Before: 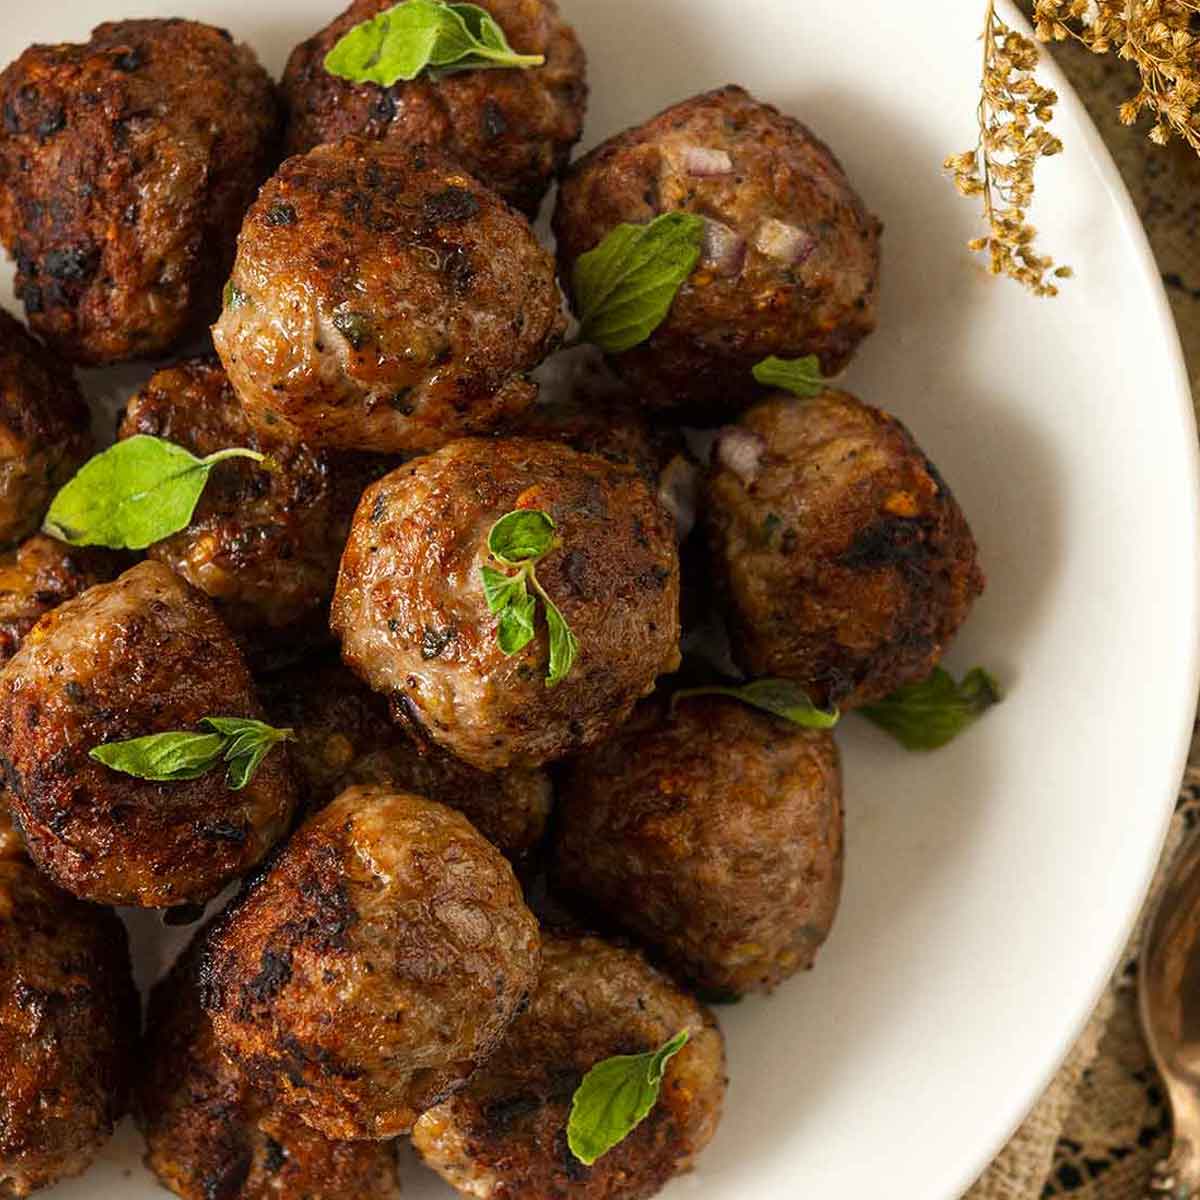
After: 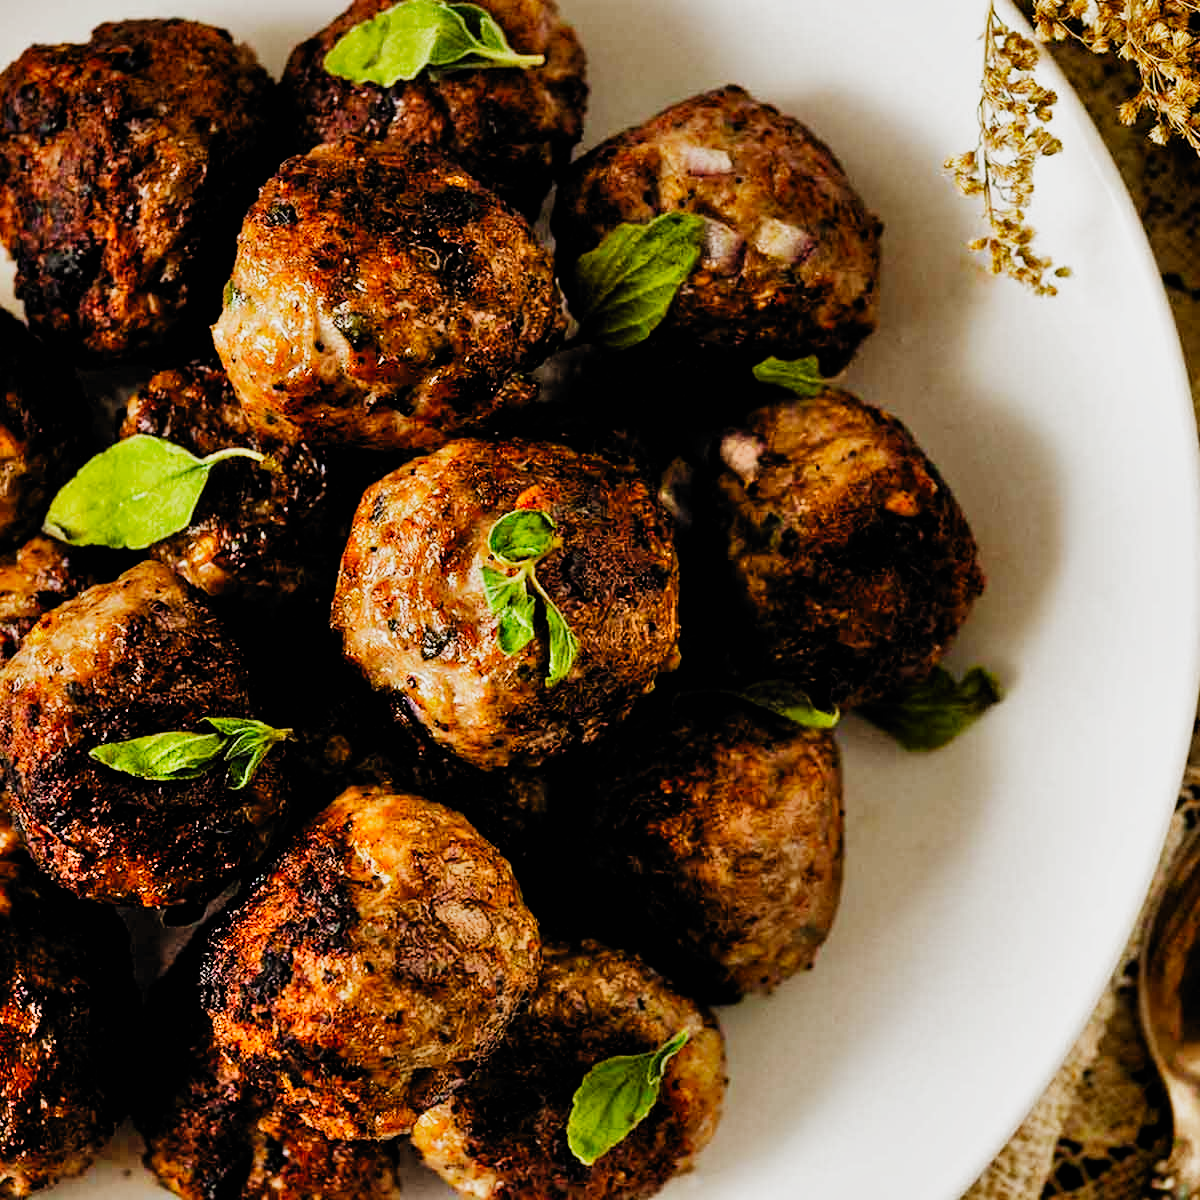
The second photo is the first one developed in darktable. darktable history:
shadows and highlights: white point adjustment 1.08, soften with gaussian
filmic rgb: black relative exposure -5.02 EV, white relative exposure 4 EV, hardness 2.9, contrast 1.402, highlights saturation mix -19.25%, add noise in highlights 0.002, preserve chrominance no, color science v3 (2019), use custom middle-gray values true, iterations of high-quality reconstruction 0, contrast in highlights soft
